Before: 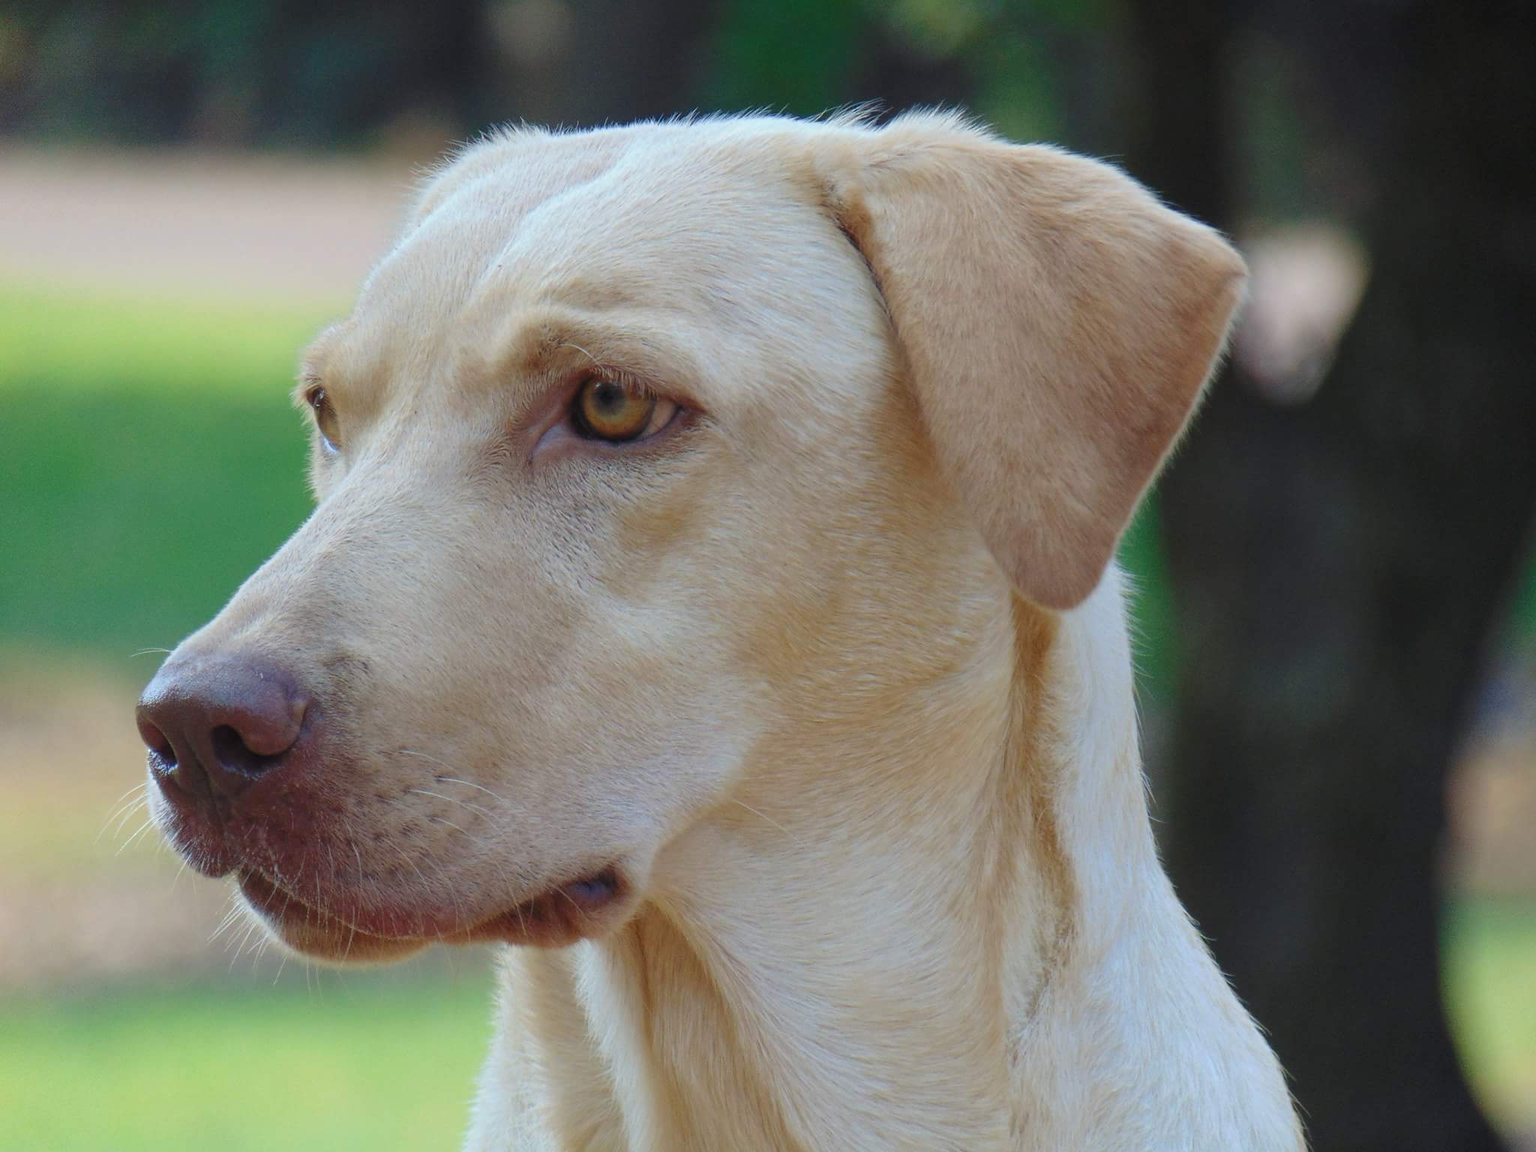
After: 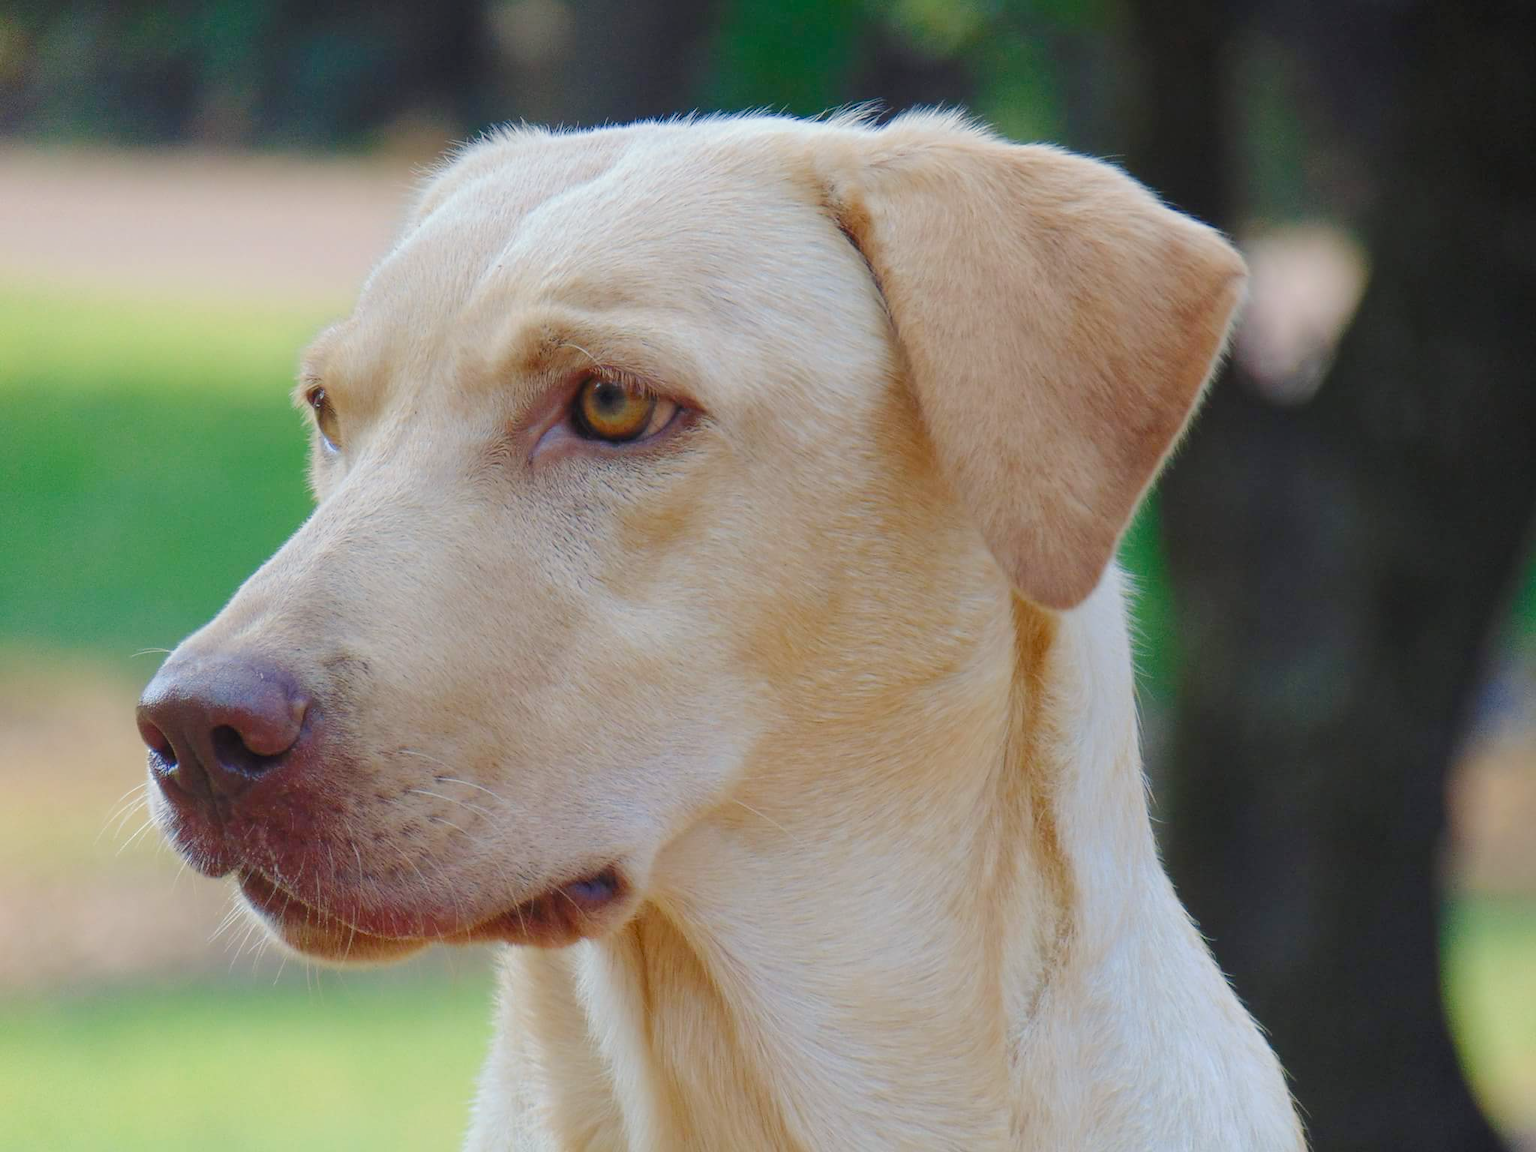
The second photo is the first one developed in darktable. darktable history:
color balance rgb: highlights gain › chroma 1.653%, highlights gain › hue 55.57°, perceptual saturation grading › global saturation -0.015%, perceptual saturation grading › highlights -18.727%, perceptual saturation grading › mid-tones 7.089%, perceptual saturation grading › shadows 27.55%, perceptual brilliance grading › mid-tones 9.988%, perceptual brilliance grading › shadows 14.57%
